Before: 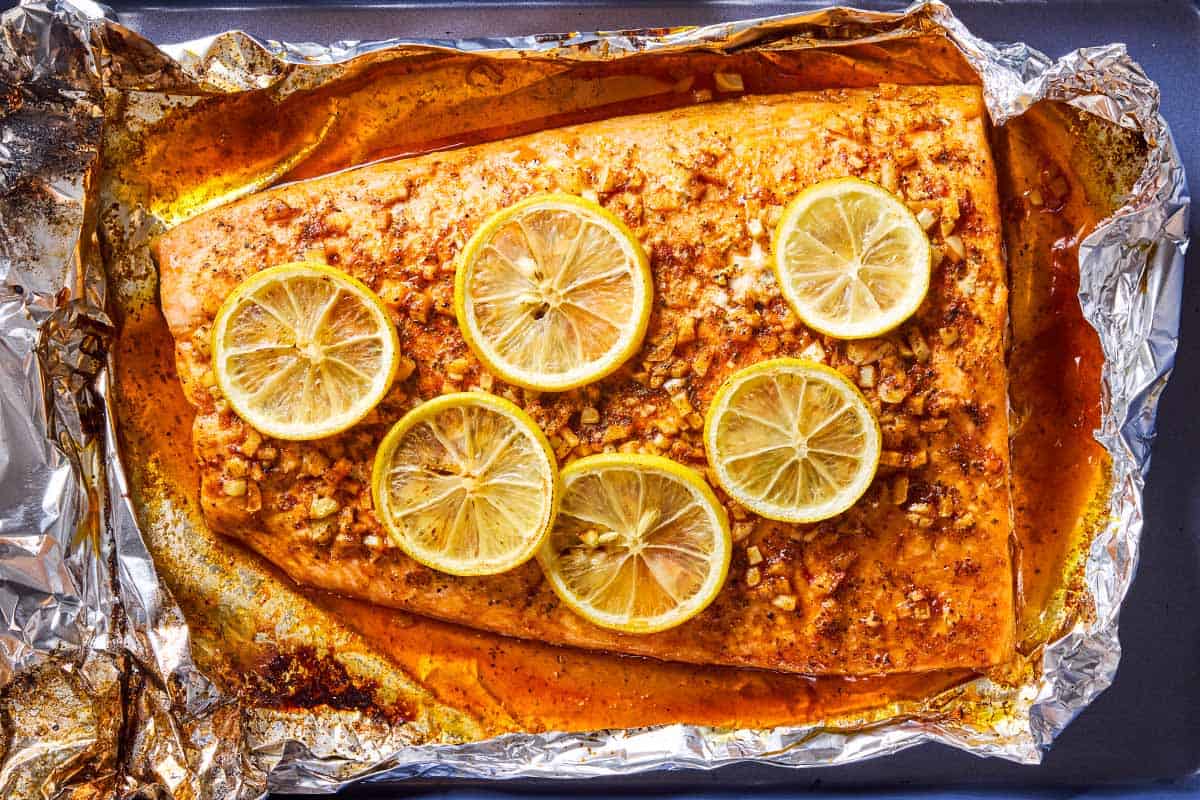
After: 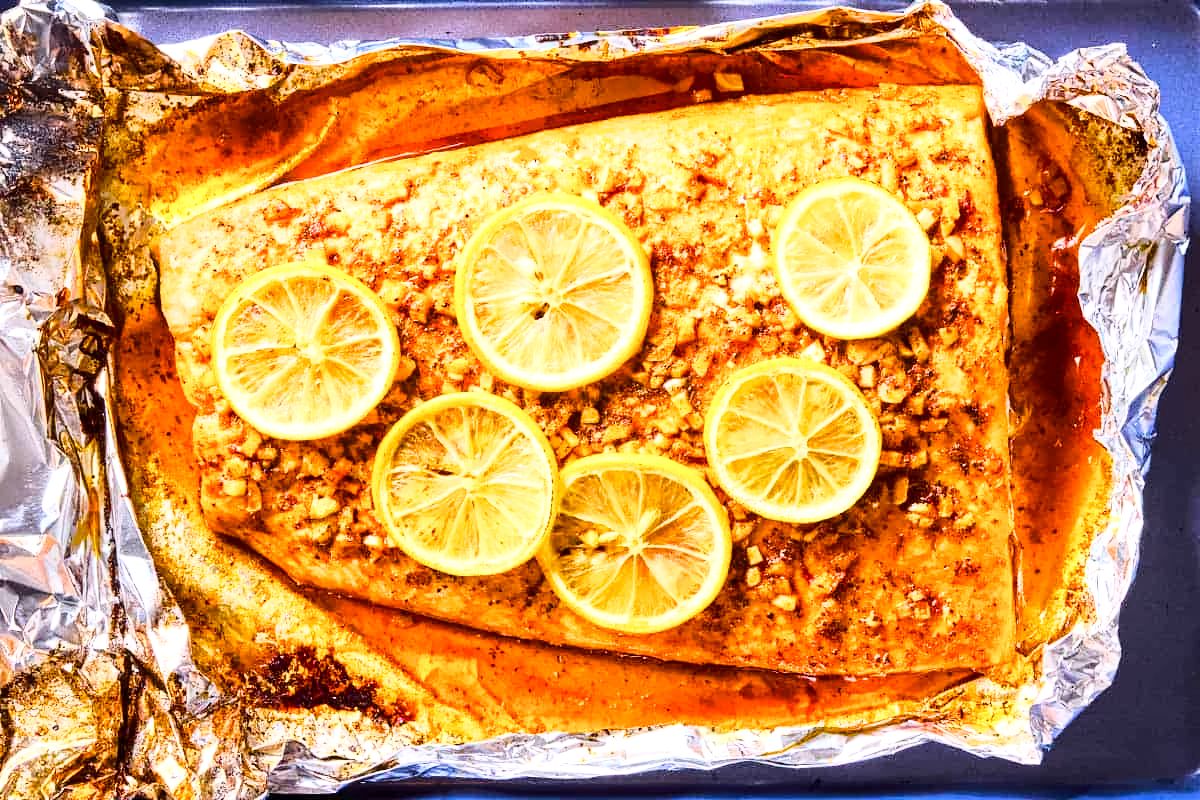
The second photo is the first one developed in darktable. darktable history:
base curve: curves: ch0 [(0, 0) (0.028, 0.03) (0.121, 0.232) (0.46, 0.748) (0.859, 0.968) (1, 1)]
denoise (profiled): preserve shadows 1.11, scattering 0.121, a [-1, 0, 0], b [0, 0, 0], compensate highlight preservation false
color balance rgb: perceptual saturation grading › global saturation 25%, perceptual saturation grading › highlights -50%, perceptual saturation grading › shadows 30%, perceptual brilliance grading › global brilliance 12%, global vibrance 20%
